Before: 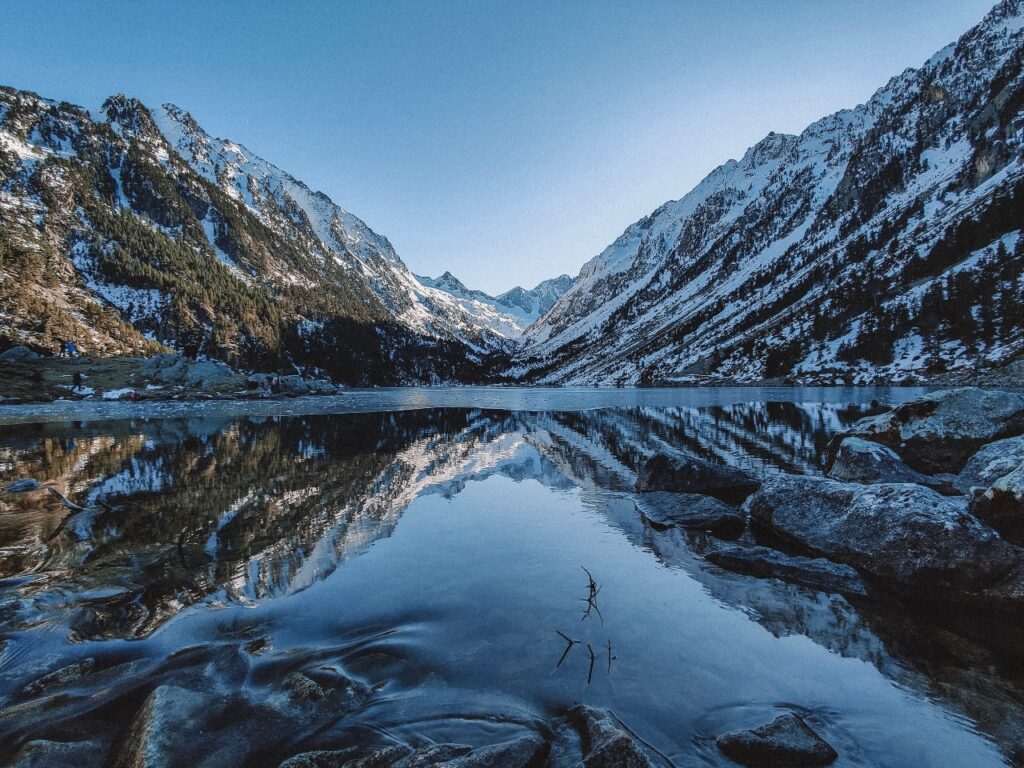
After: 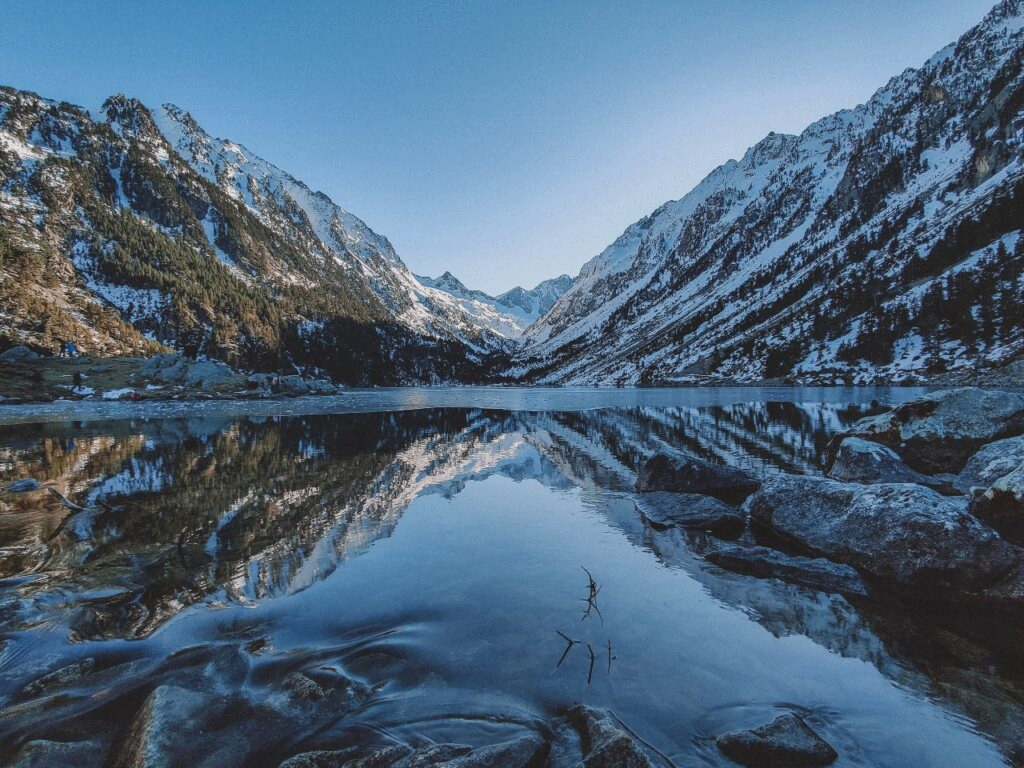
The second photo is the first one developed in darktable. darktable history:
contrast brightness saturation: contrast -0.114
